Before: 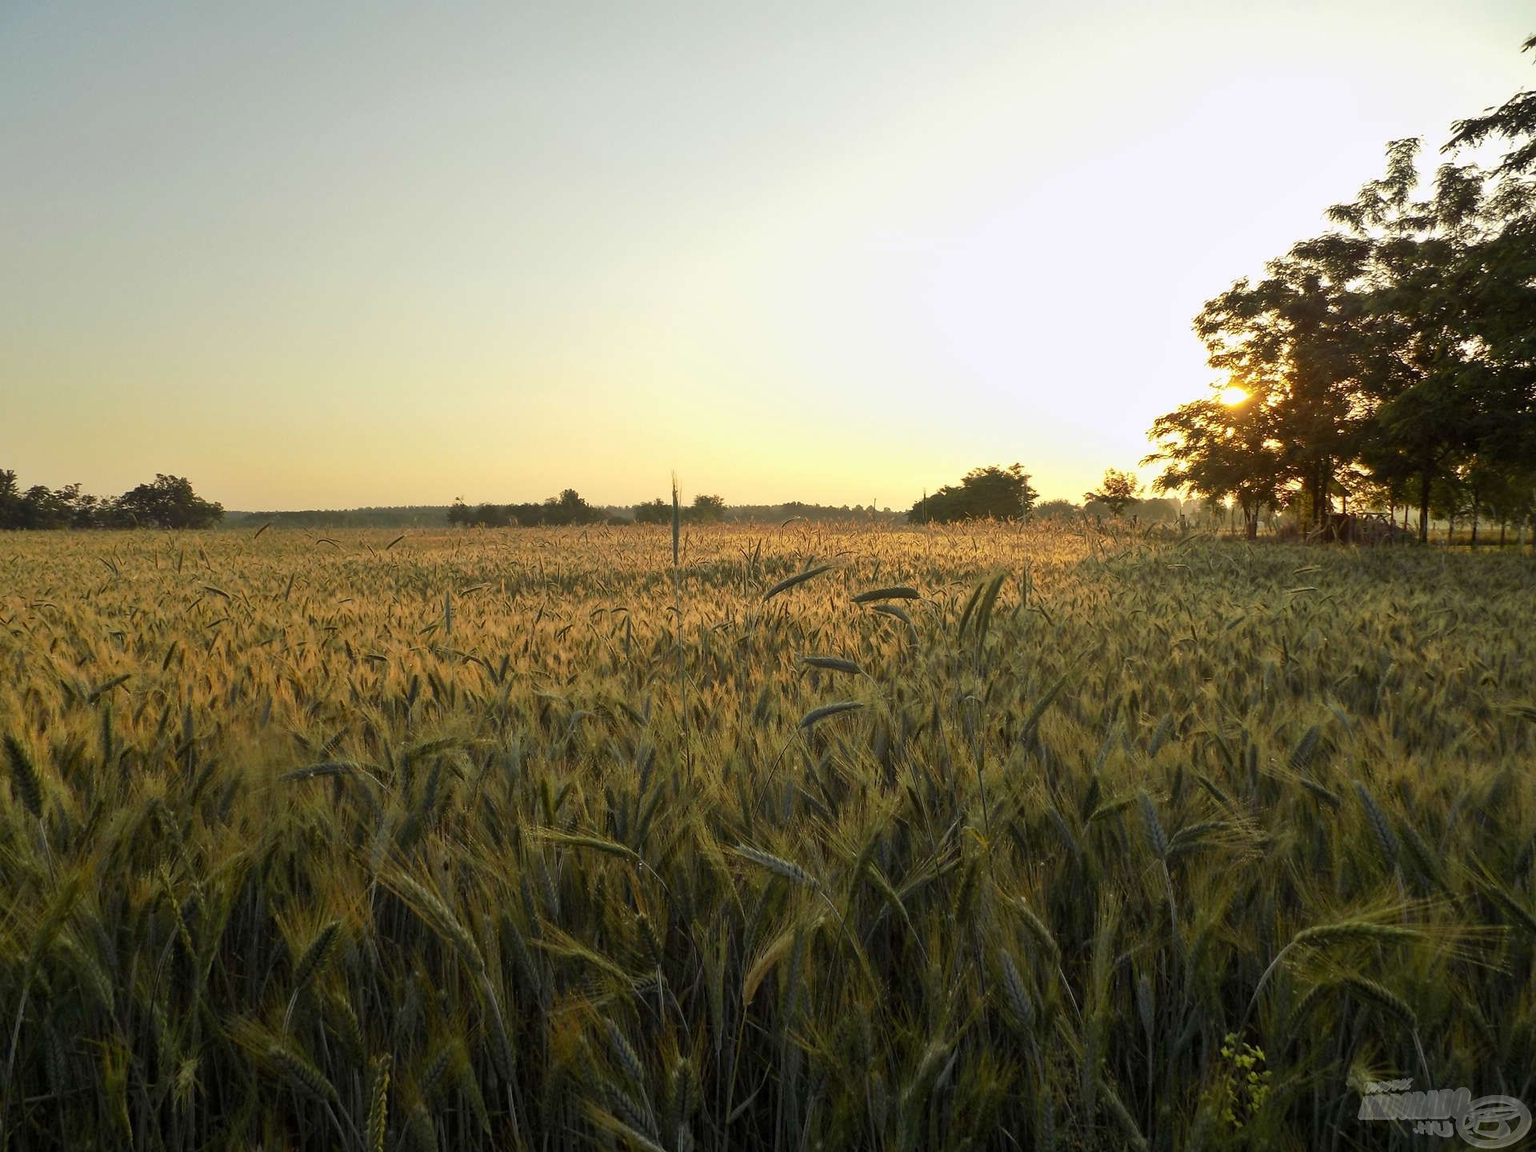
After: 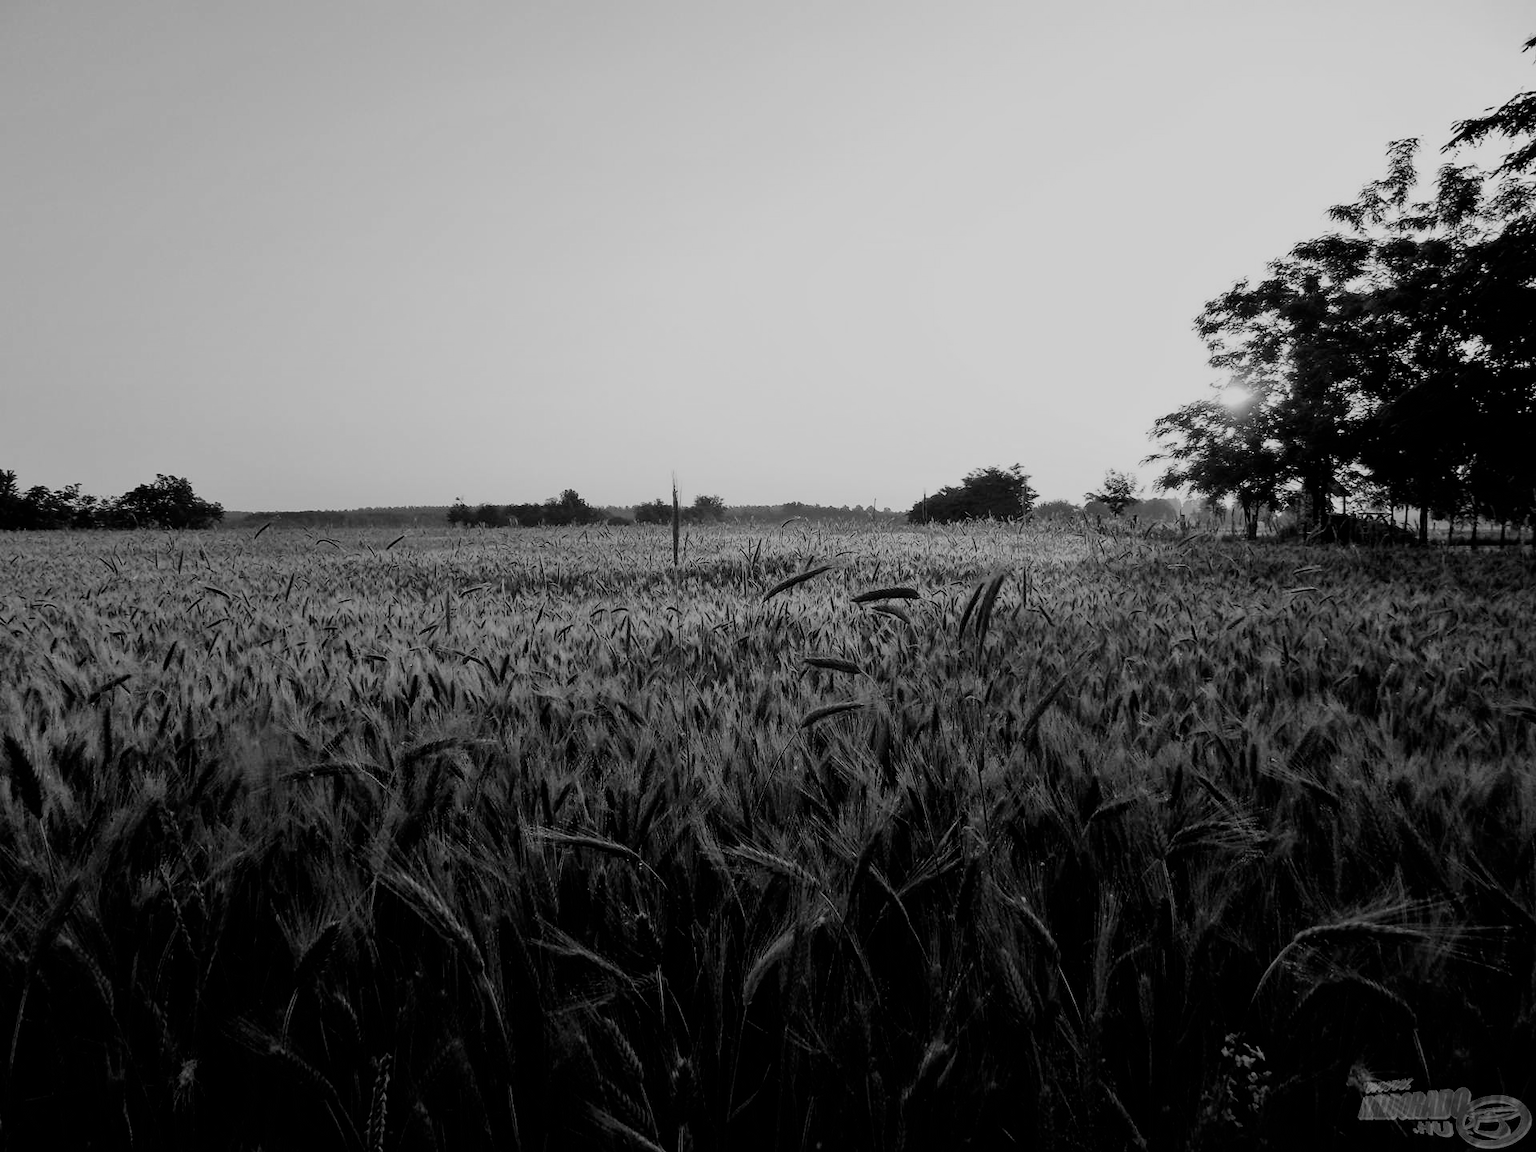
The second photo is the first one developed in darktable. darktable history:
color calibration: output gray [0.31, 0.36, 0.33, 0], gray › normalize channels true, illuminant same as pipeline (D50), adaptation XYZ, x 0.346, y 0.359, gamut compression 0
filmic rgb: black relative exposure -4.14 EV, white relative exposure 5.1 EV, hardness 2.11, contrast 1.165
